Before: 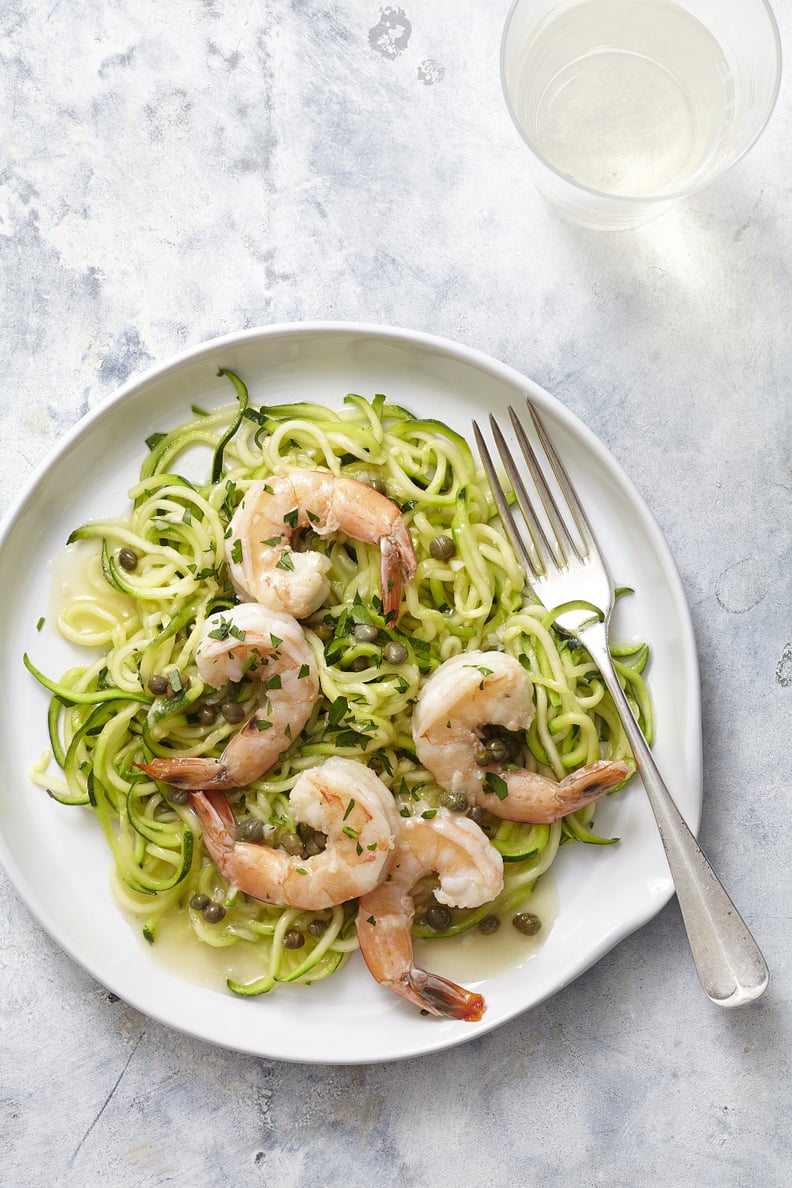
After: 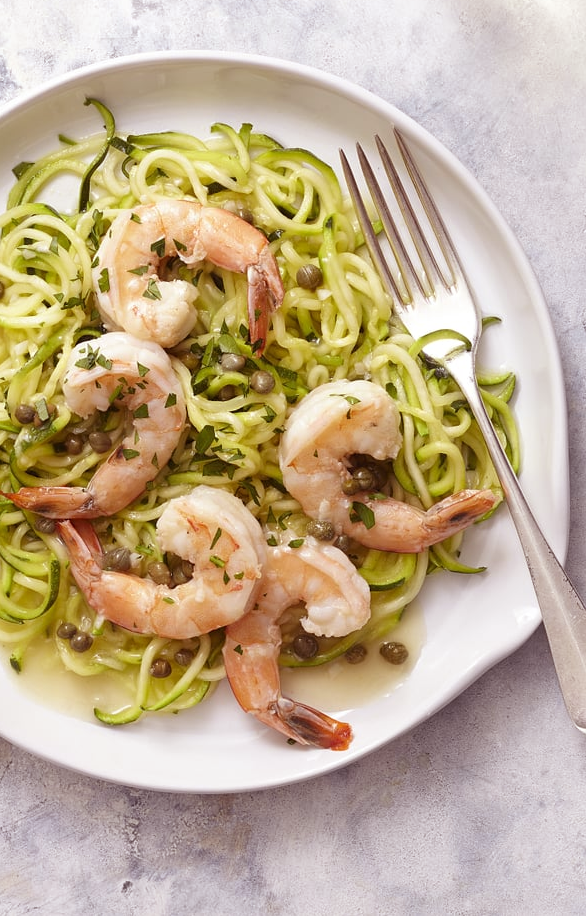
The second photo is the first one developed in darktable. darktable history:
rgb levels: mode RGB, independent channels, levels [[0, 0.474, 1], [0, 0.5, 1], [0, 0.5, 1]]
crop: left 16.871%, top 22.857%, right 9.116%
